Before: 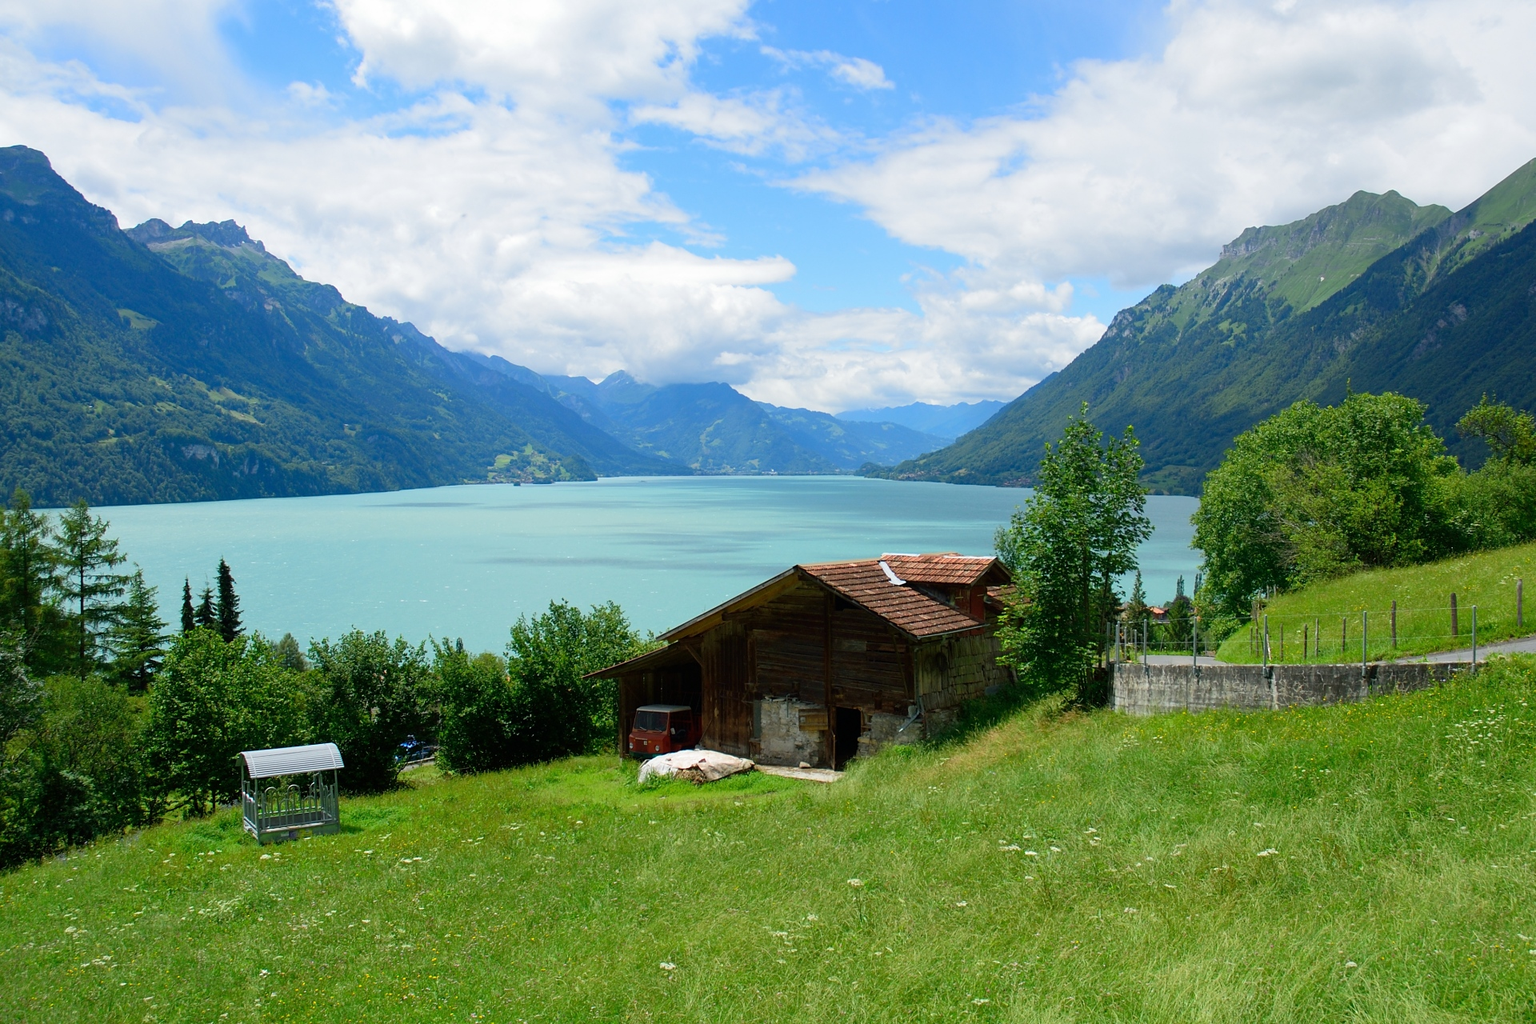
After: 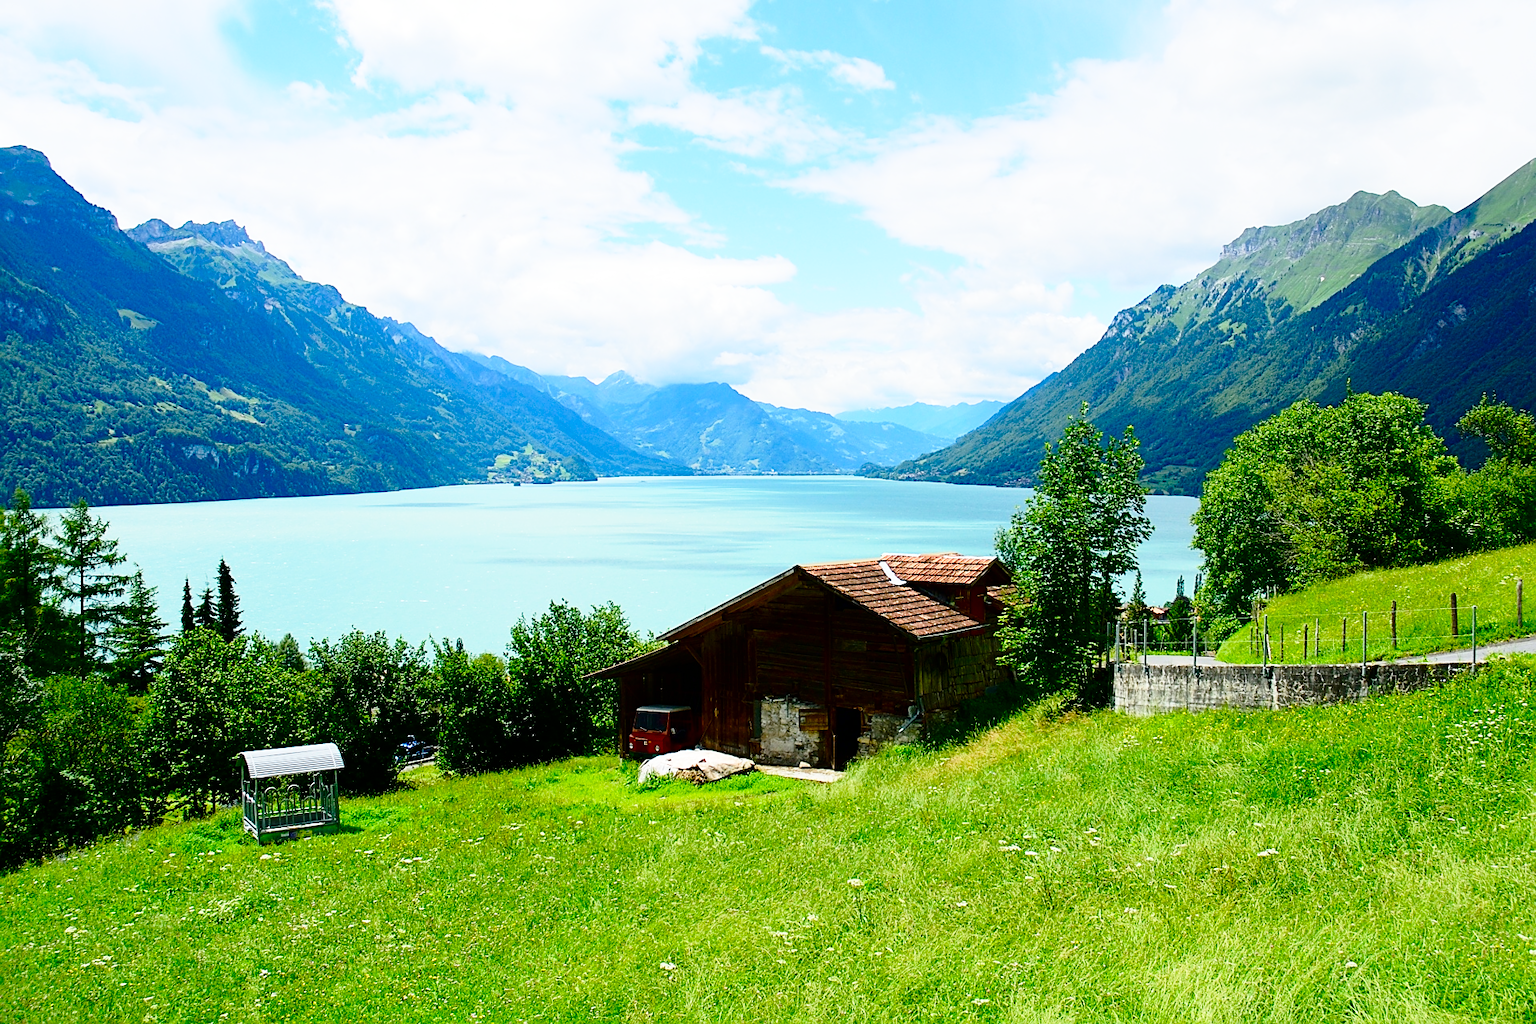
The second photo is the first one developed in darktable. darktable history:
contrast brightness saturation: contrast 0.191, brightness -0.113, saturation 0.213
base curve: curves: ch0 [(0, 0) (0.028, 0.03) (0.121, 0.232) (0.46, 0.748) (0.859, 0.968) (1, 1)], preserve colors none
sharpen: amount 0.47
